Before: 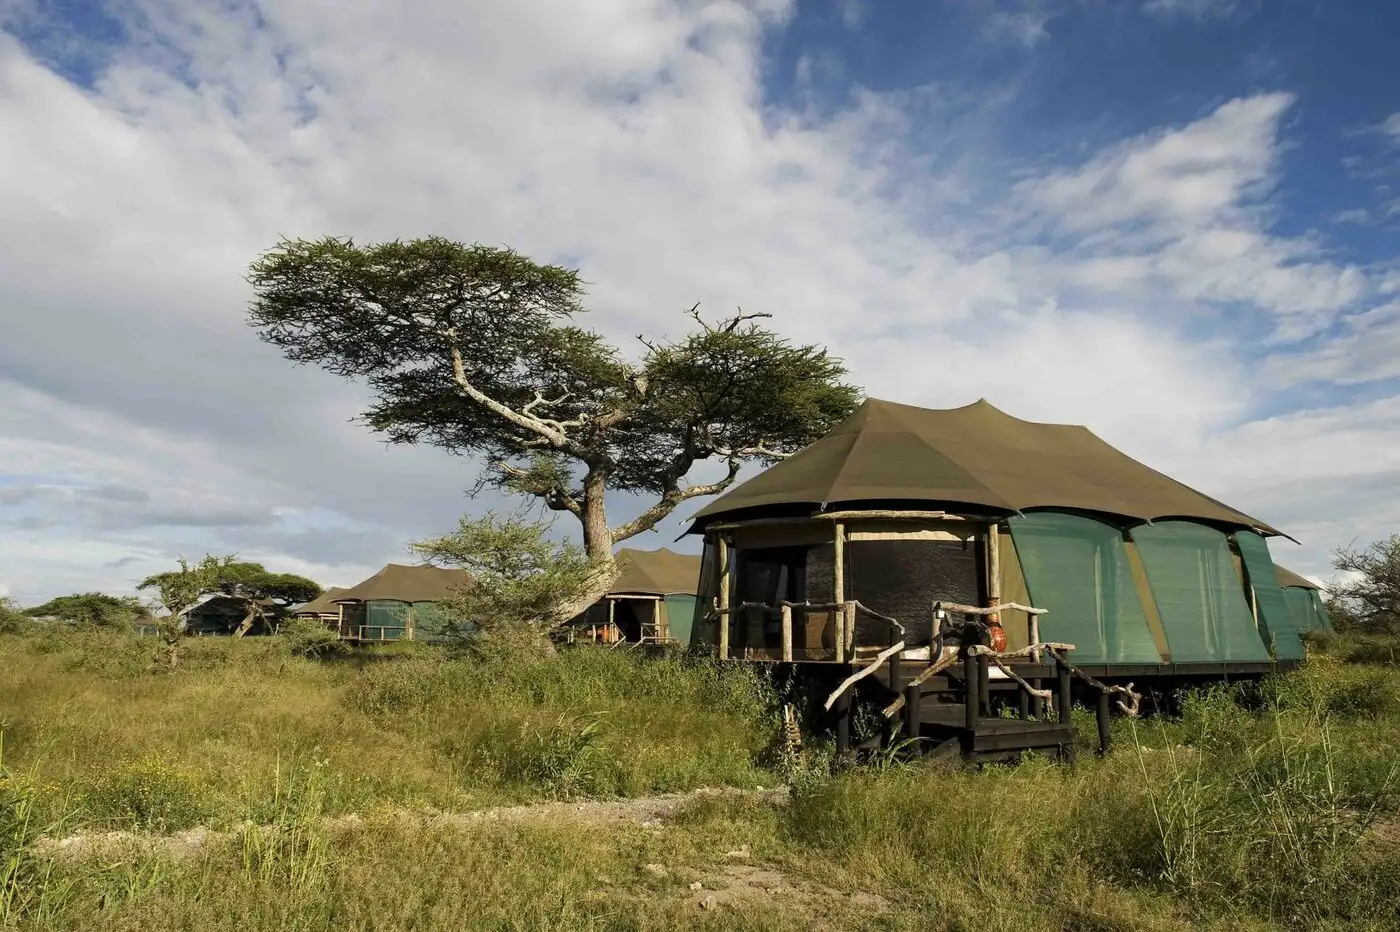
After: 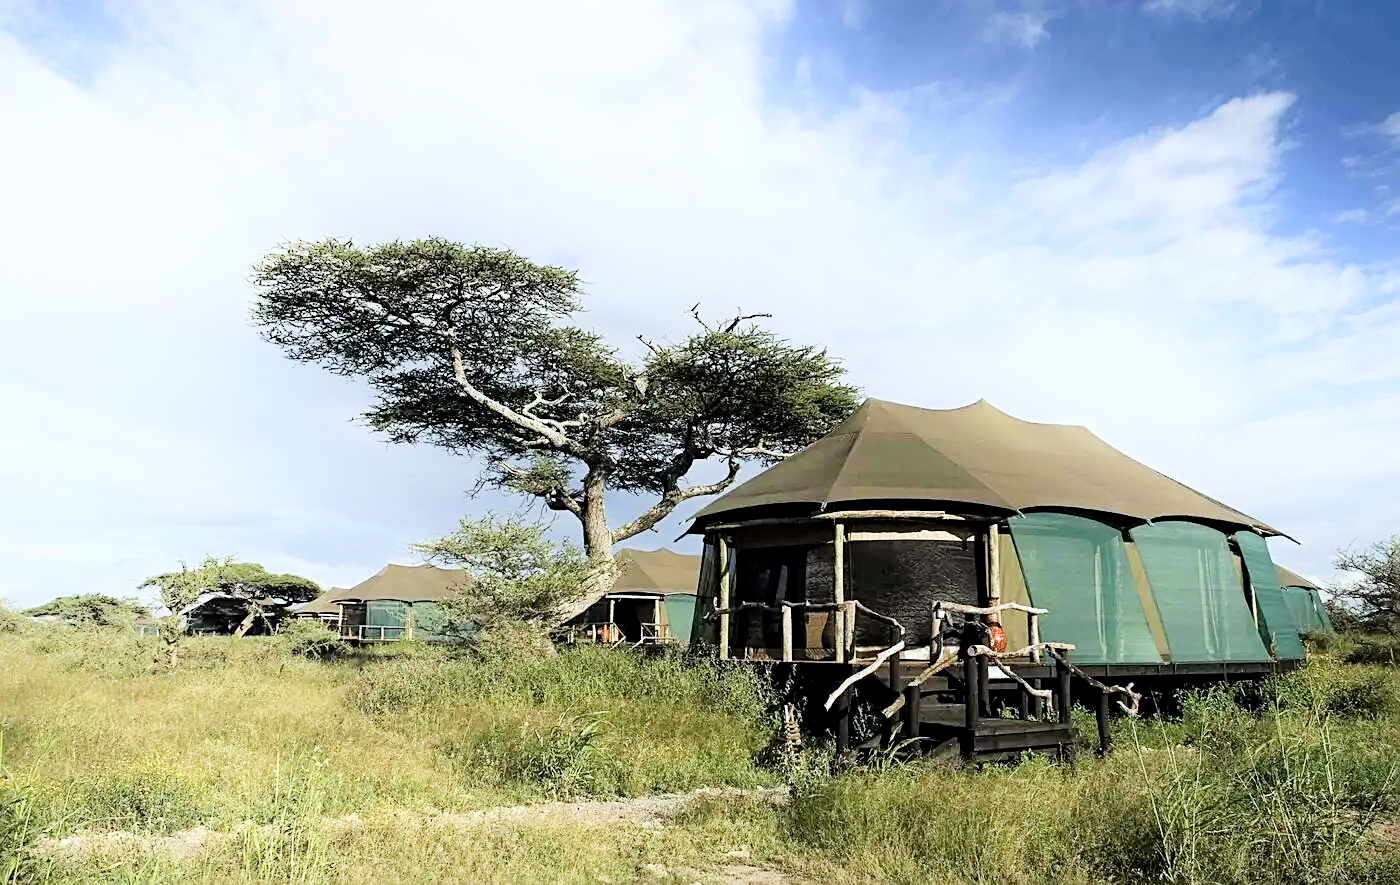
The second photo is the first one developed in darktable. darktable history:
color calibration: x 0.37, y 0.382, temperature 4315.28 K
filmic rgb: black relative exposure -7.8 EV, white relative exposure 4.24 EV, threshold 3 EV, structure ↔ texture 99.53%, hardness 3.88, enable highlight reconstruction true
sharpen: on, module defaults
crop and rotate: top 0.008%, bottom 5.019%
tone equalizer: -8 EV -0.419 EV, -7 EV -0.414 EV, -6 EV -0.298 EV, -5 EV -0.246 EV, -3 EV 0.225 EV, -2 EV 0.338 EV, -1 EV 0.403 EV, +0 EV 0.436 EV, mask exposure compensation -0.511 EV
exposure: black level correction 0, exposure 0.7 EV, compensate highlight preservation false
local contrast: mode bilateral grid, contrast 20, coarseness 49, detail 130%, midtone range 0.2
shadows and highlights: shadows -21.08, highlights 98.31, soften with gaussian
